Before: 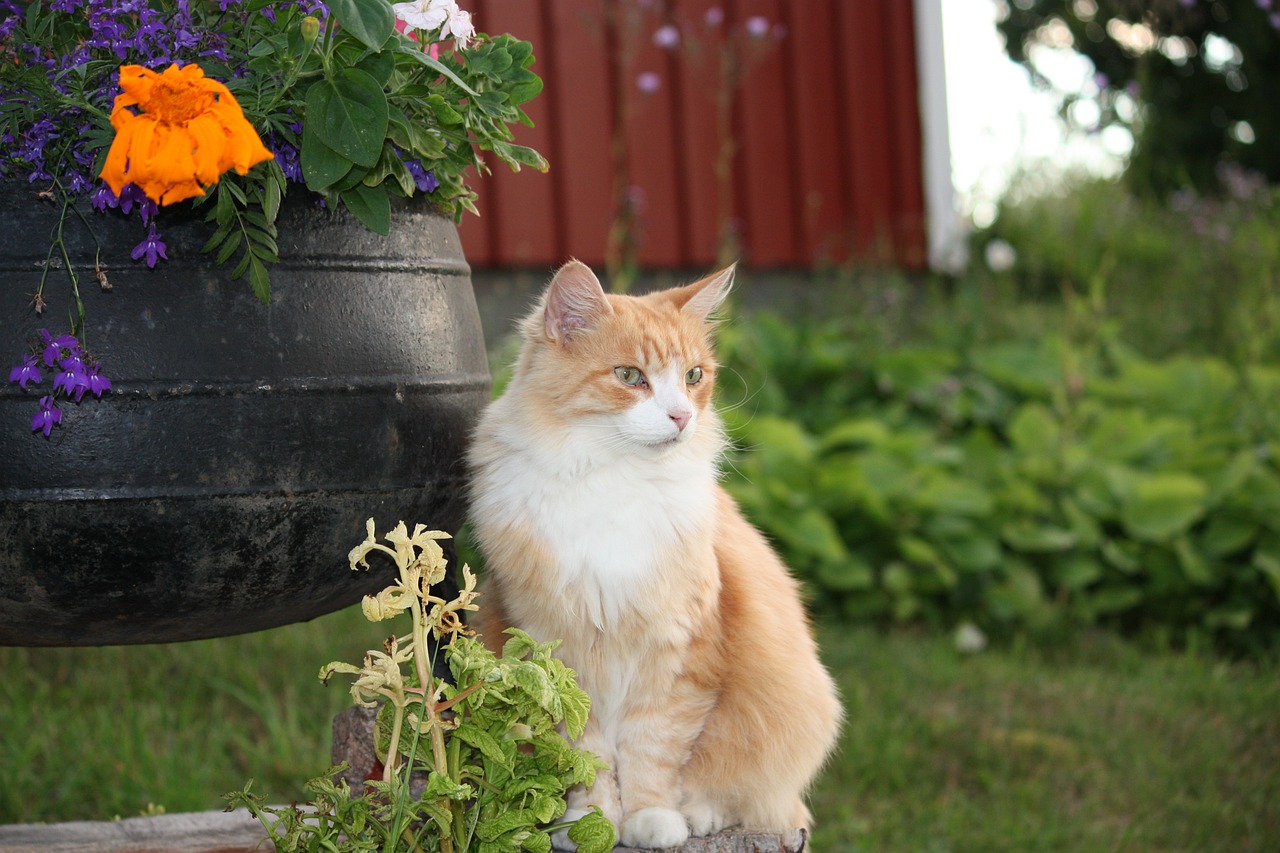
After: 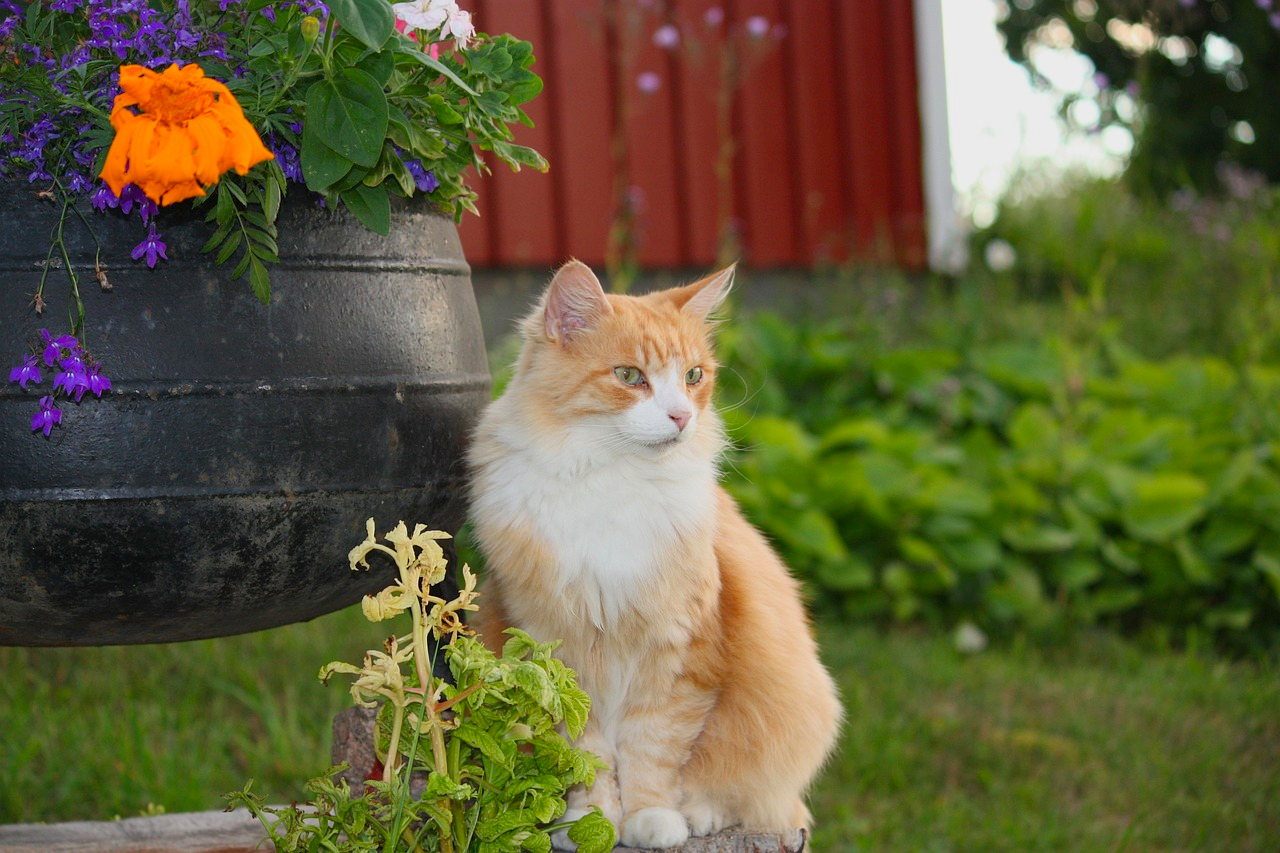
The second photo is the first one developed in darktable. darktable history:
shadows and highlights: shadows 20.95, highlights -81.3, soften with gaussian
color balance rgb: linear chroma grading › global chroma 14.565%, perceptual saturation grading › global saturation 0.219%, contrast -10.63%
contrast brightness saturation: contrast 0.036, saturation 0.071
